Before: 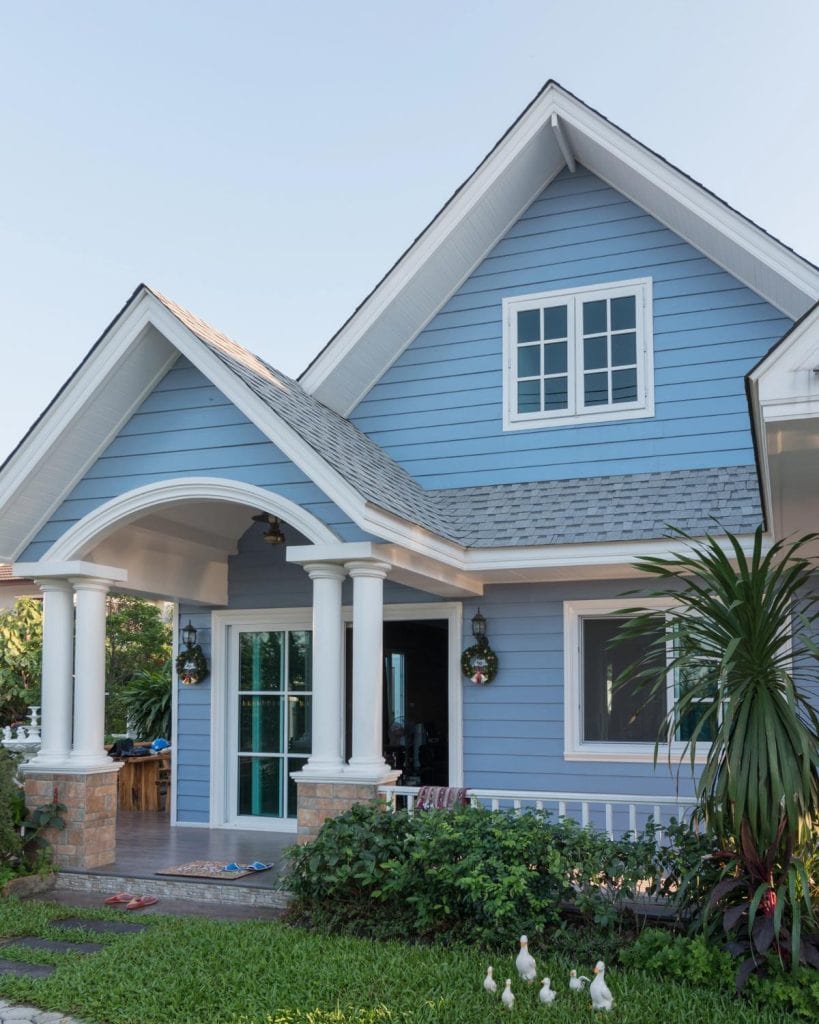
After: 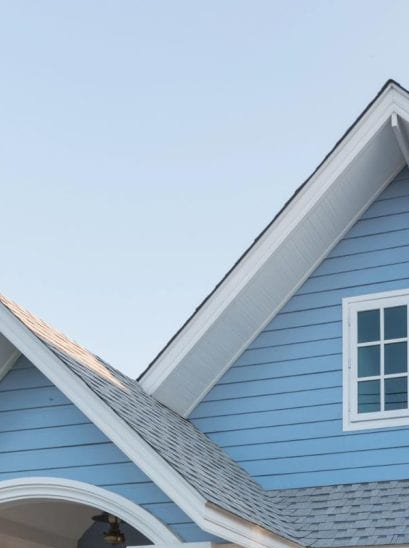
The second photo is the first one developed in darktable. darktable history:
color balance: on, module defaults
crop: left 19.556%, right 30.401%, bottom 46.458%
